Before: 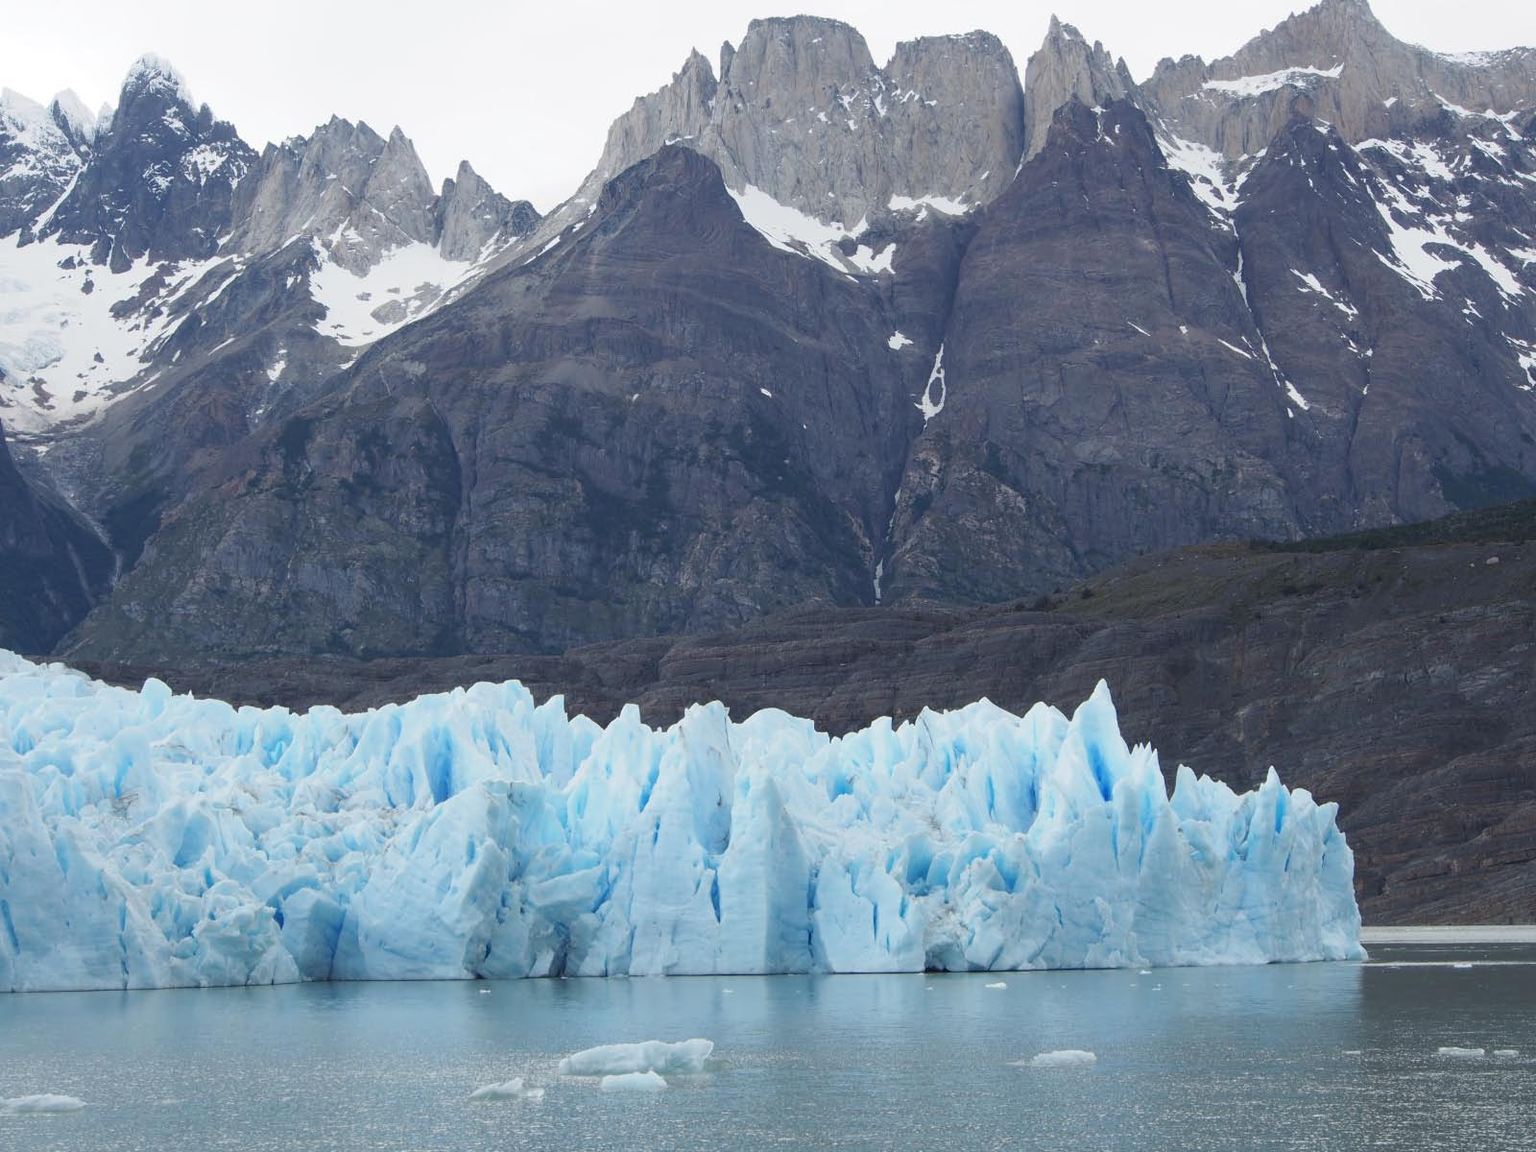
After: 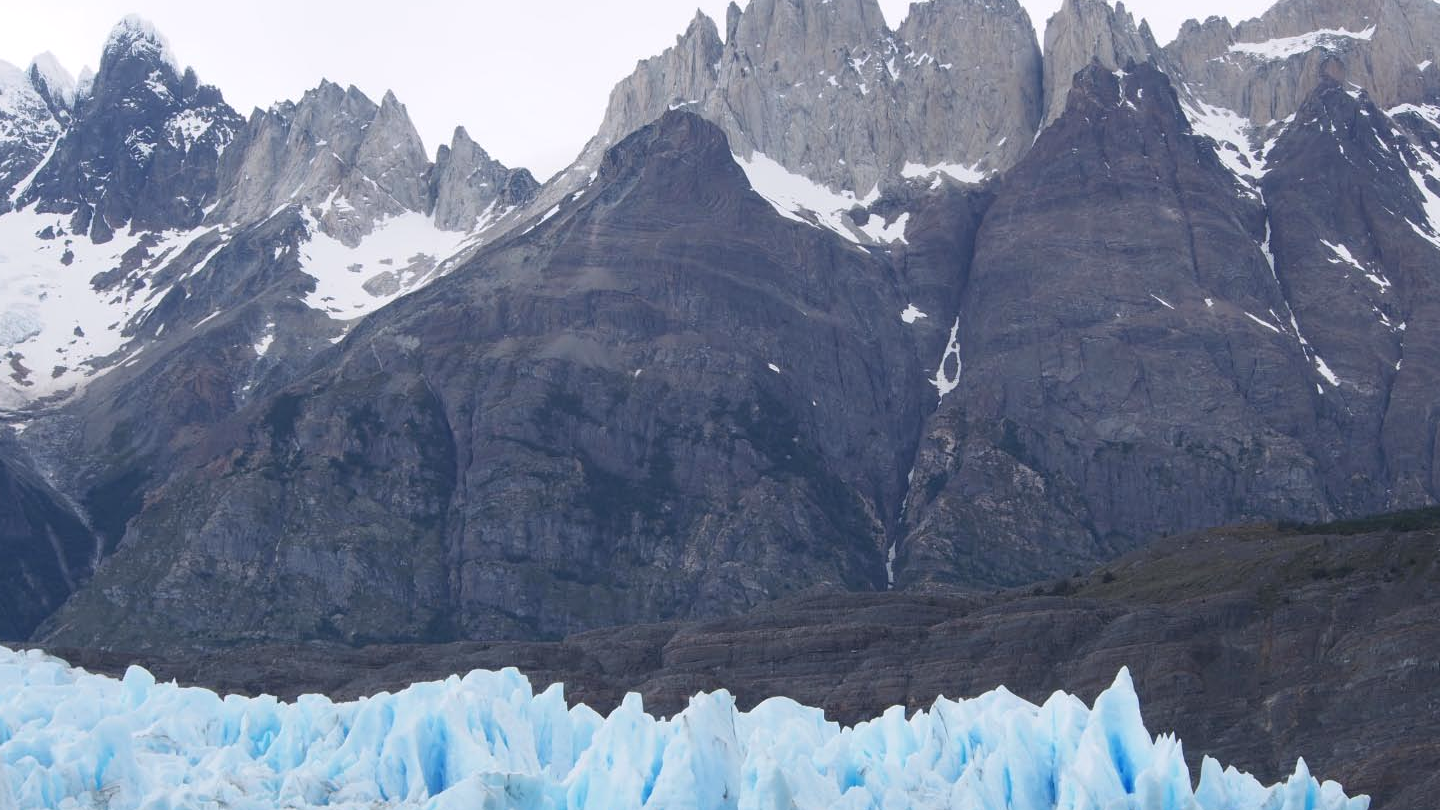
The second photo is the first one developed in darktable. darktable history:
white balance: red 1.009, blue 1.027
crop: left 1.509%, top 3.452%, right 7.696%, bottom 28.452%
